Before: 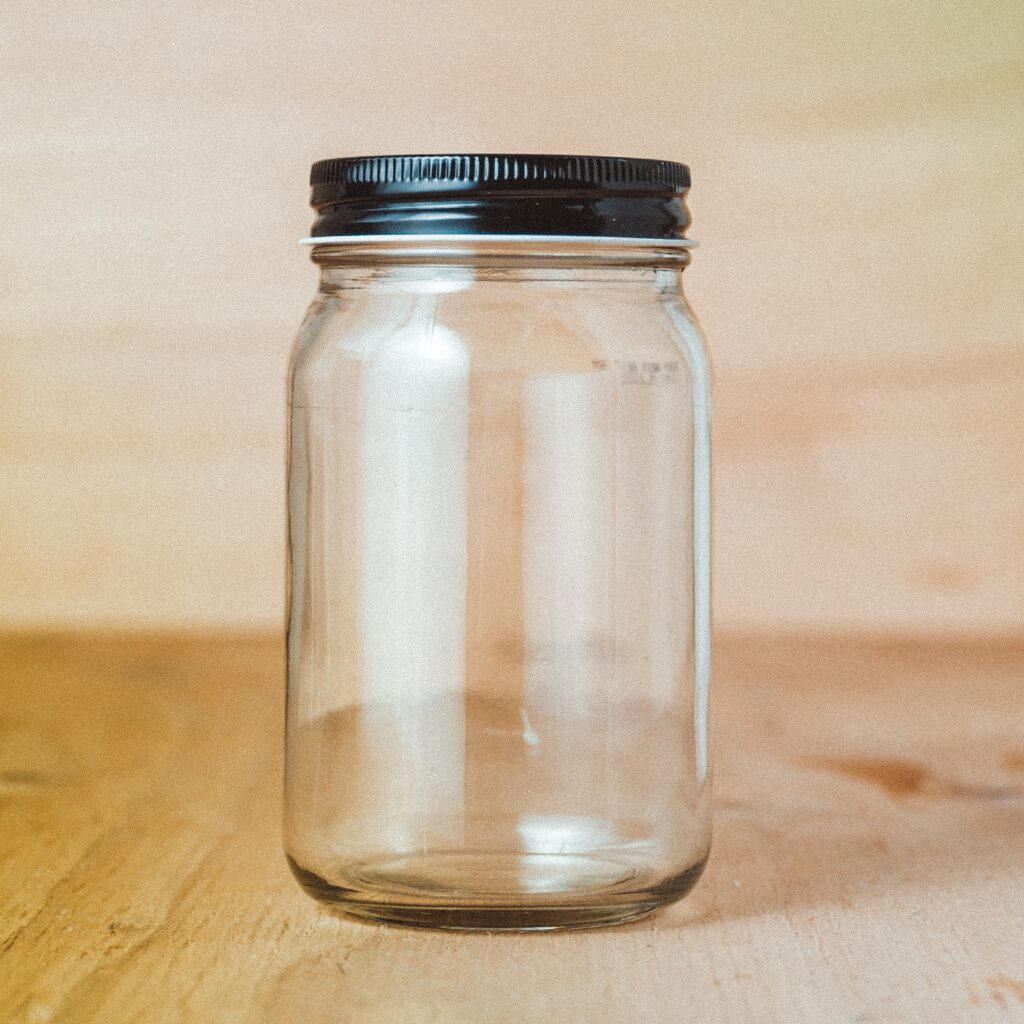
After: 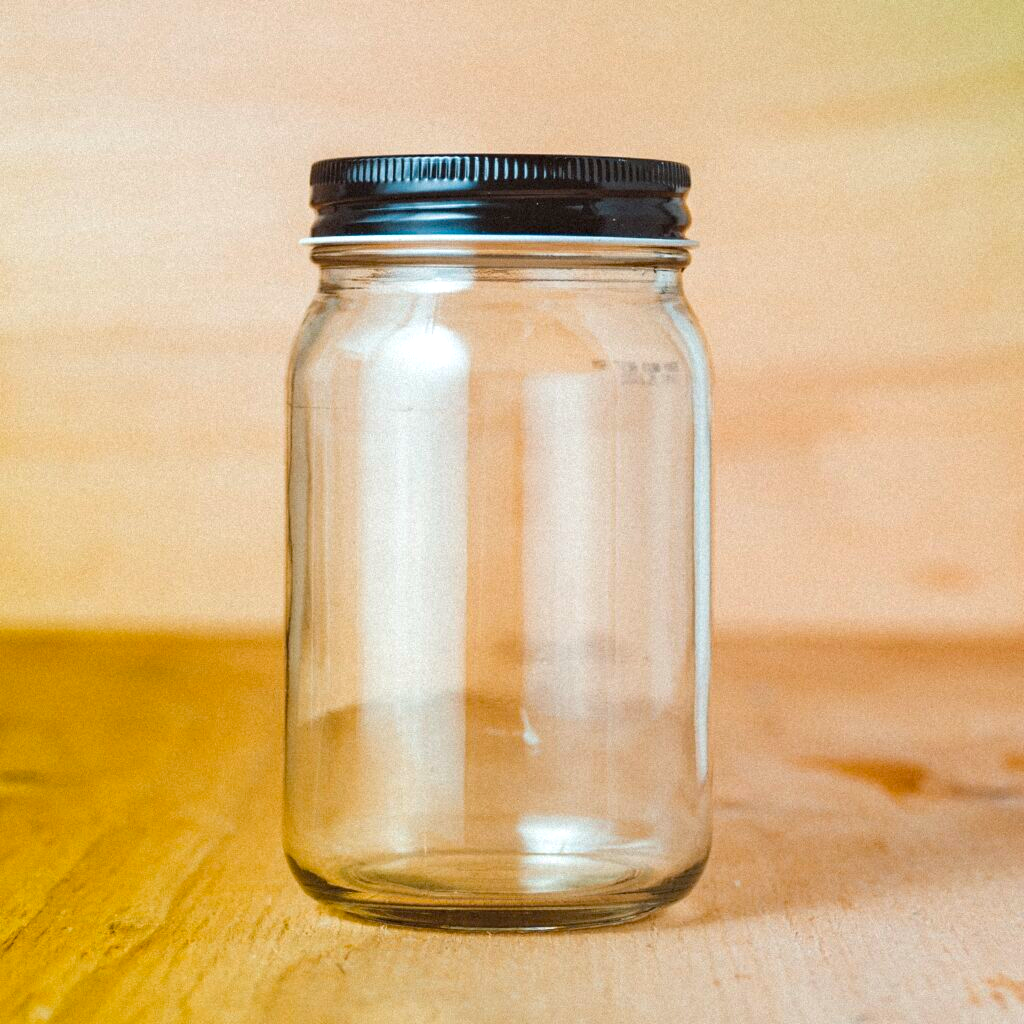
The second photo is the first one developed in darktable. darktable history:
haze removal: adaptive false
color balance rgb: highlights gain › chroma 0.218%, highlights gain › hue 329.86°, linear chroma grading › shadows -7.573%, linear chroma grading › global chroma 9.953%, perceptual saturation grading › global saturation 18.099%, global vibrance 20%
exposure: exposure 0.203 EV, compensate exposure bias true, compensate highlight preservation false
